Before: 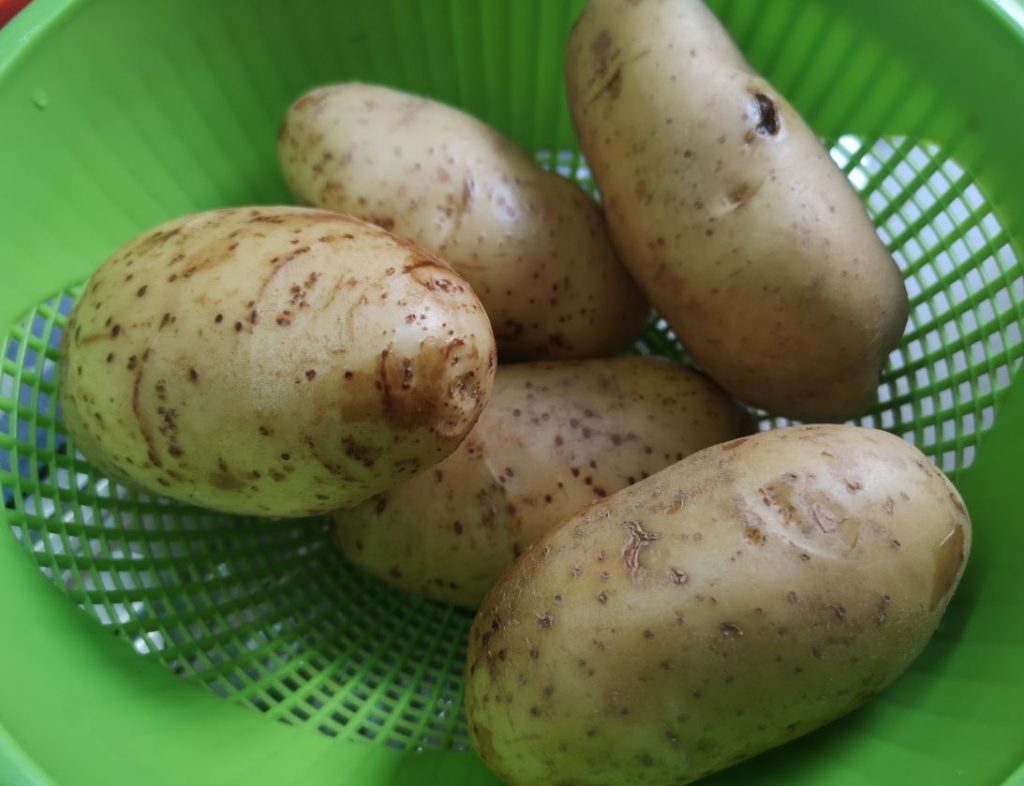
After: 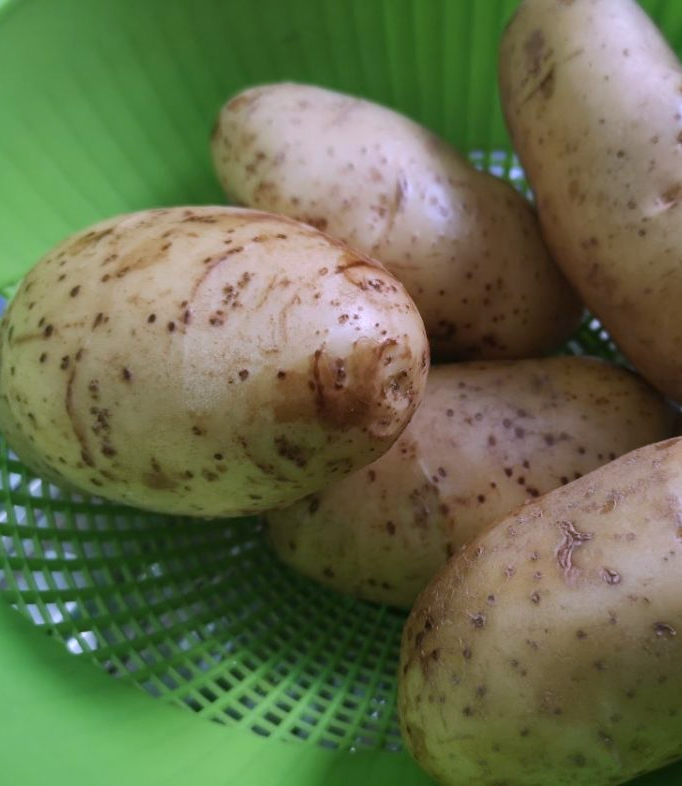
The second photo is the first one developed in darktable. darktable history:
crop and rotate: left 6.617%, right 26.717%
contrast brightness saturation: saturation -0.05
white balance: red 1.042, blue 1.17
